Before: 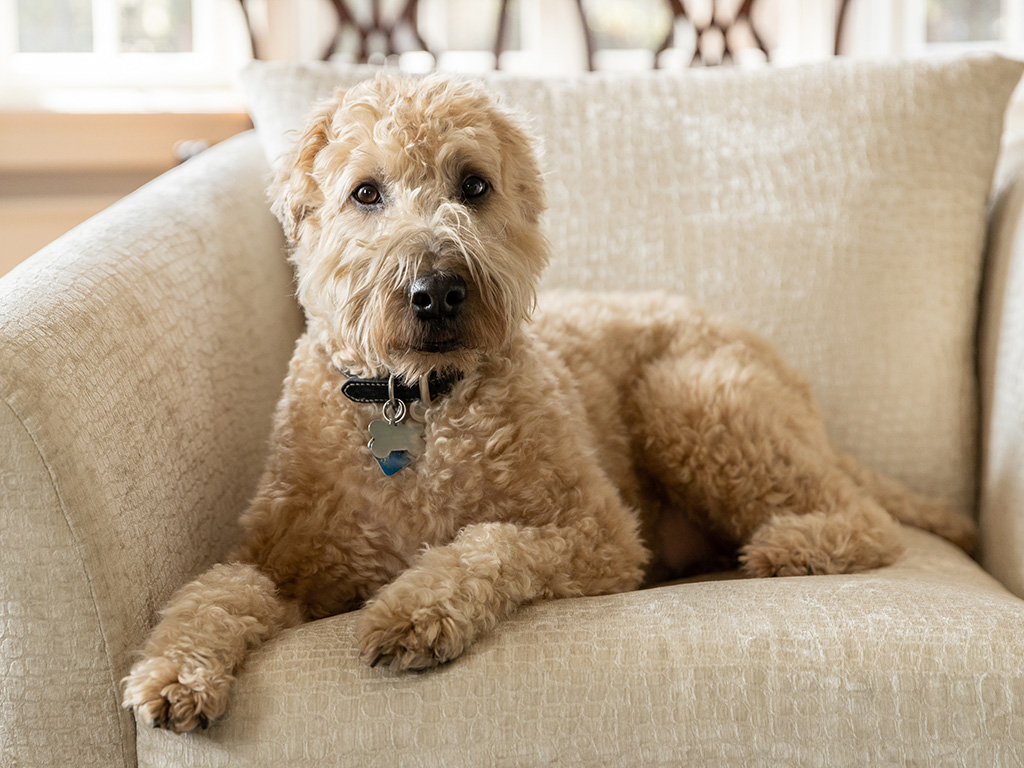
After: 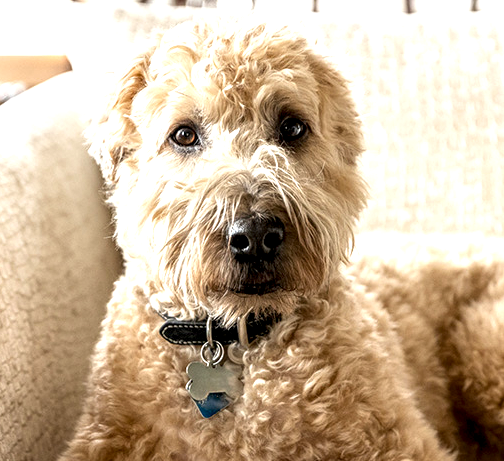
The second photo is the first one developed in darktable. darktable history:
exposure: exposure 0.7 EV, compensate highlight preservation false
local contrast: detail 160%
crop: left 17.835%, top 7.675%, right 32.881%, bottom 32.213%
